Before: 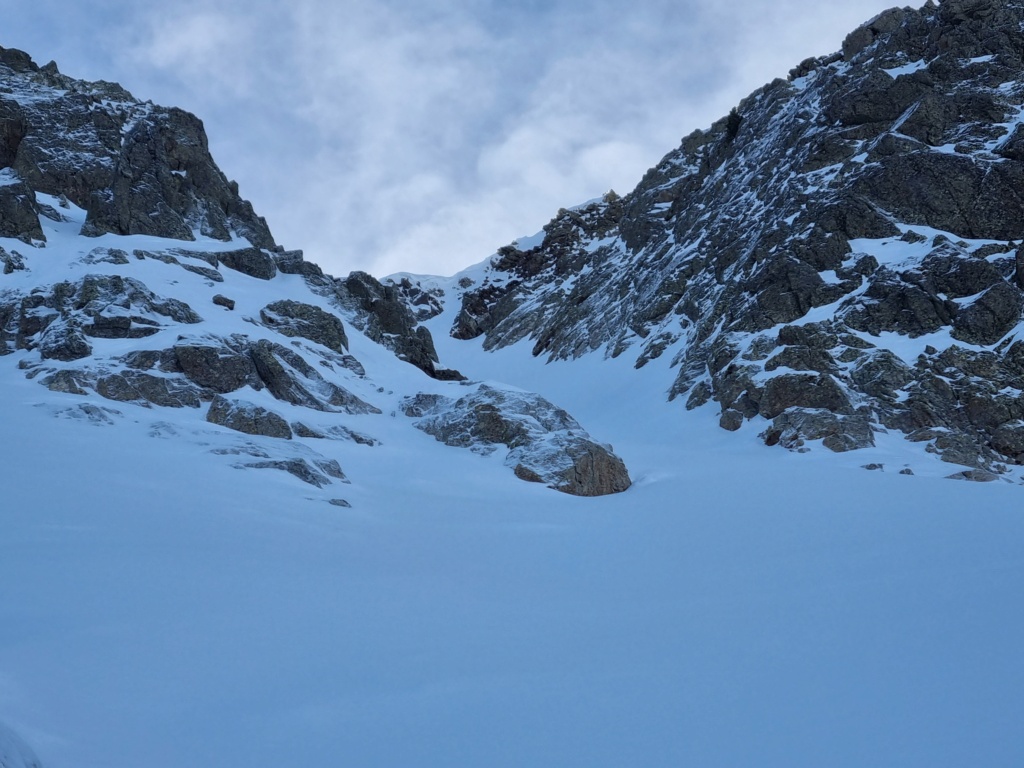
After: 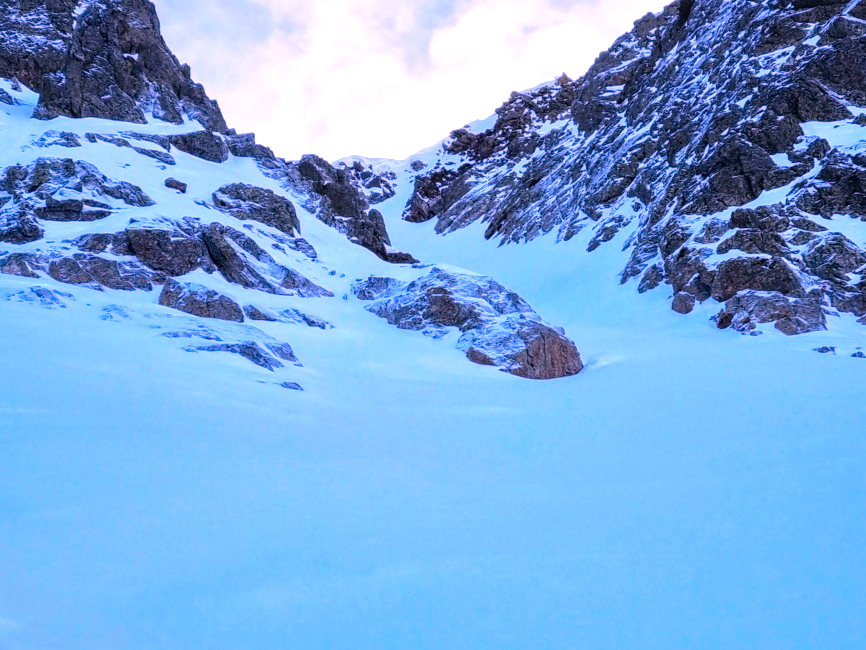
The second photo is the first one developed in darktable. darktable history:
exposure: compensate highlight preservation false
local contrast: on, module defaults
color correction: highlights a* 18.83, highlights b* -11.2, saturation 1.7
tone equalizer: -8 EV -1.06 EV, -7 EV -1.02 EV, -6 EV -0.84 EV, -5 EV -0.571 EV, -3 EV 0.572 EV, -2 EV 0.894 EV, -1 EV 0.995 EV, +0 EV 1.07 EV
crop and rotate: left 4.697%, top 15.341%, right 10.637%
